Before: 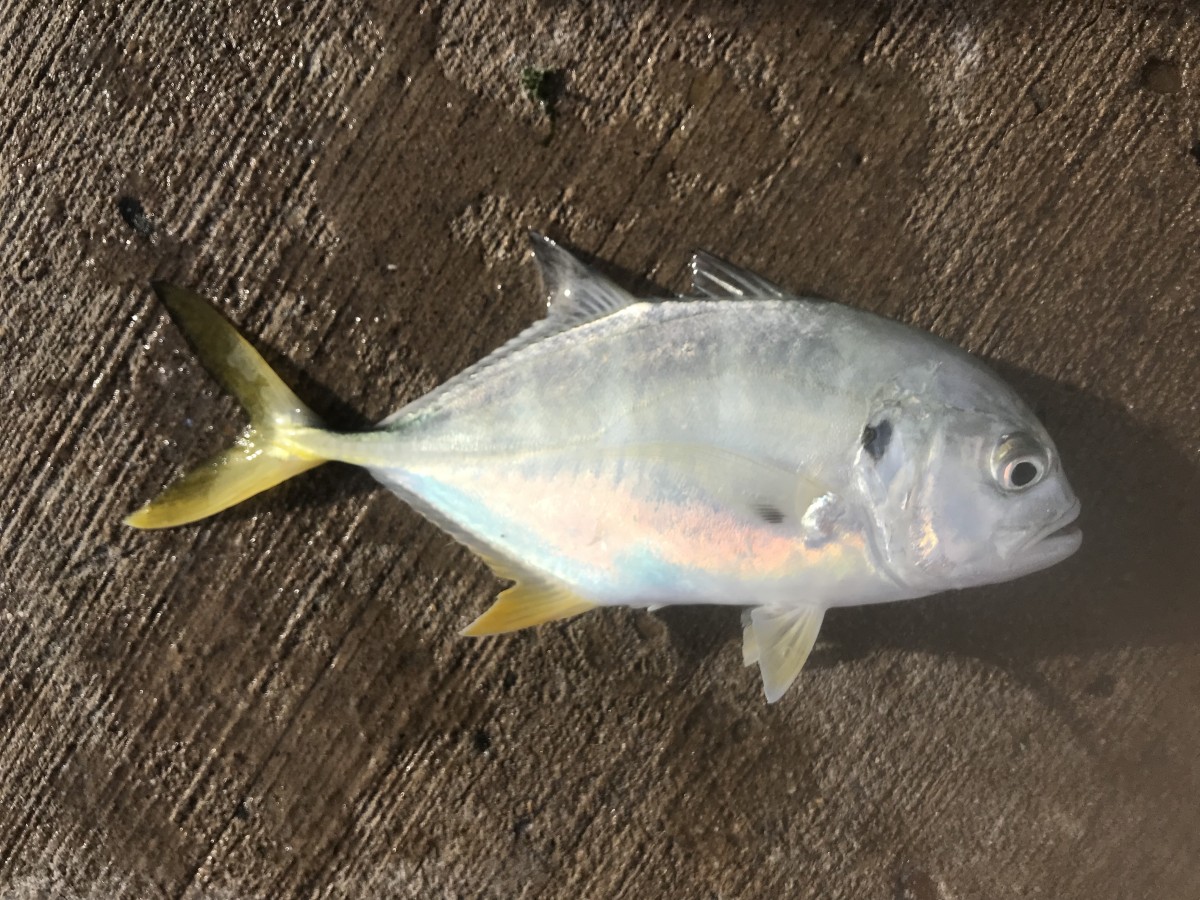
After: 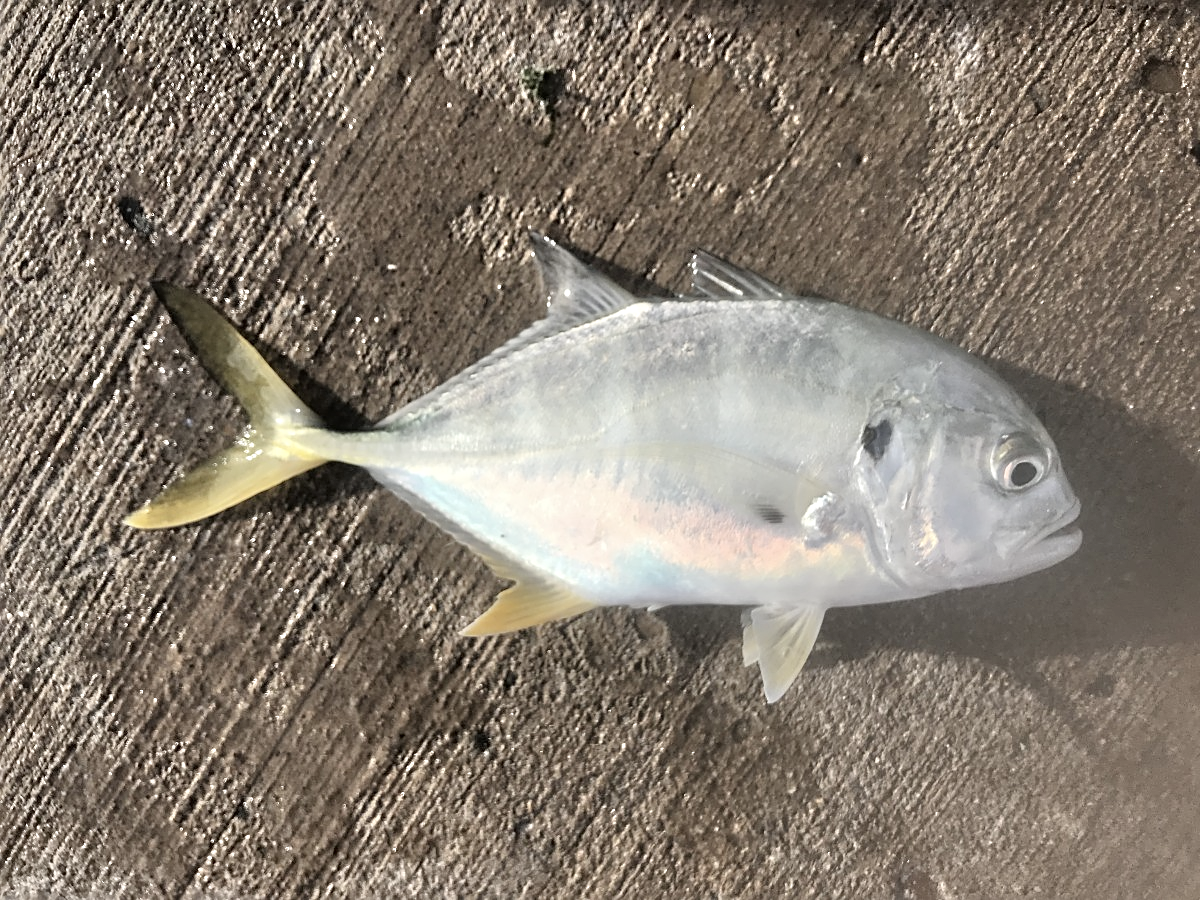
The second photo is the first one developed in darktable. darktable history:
contrast brightness saturation: contrast 0.1, saturation -0.36
tone equalizer: -7 EV 0.15 EV, -6 EV 0.6 EV, -5 EV 1.15 EV, -4 EV 1.33 EV, -3 EV 1.15 EV, -2 EV 0.6 EV, -1 EV 0.15 EV, mask exposure compensation -0.5 EV
sharpen: on, module defaults
